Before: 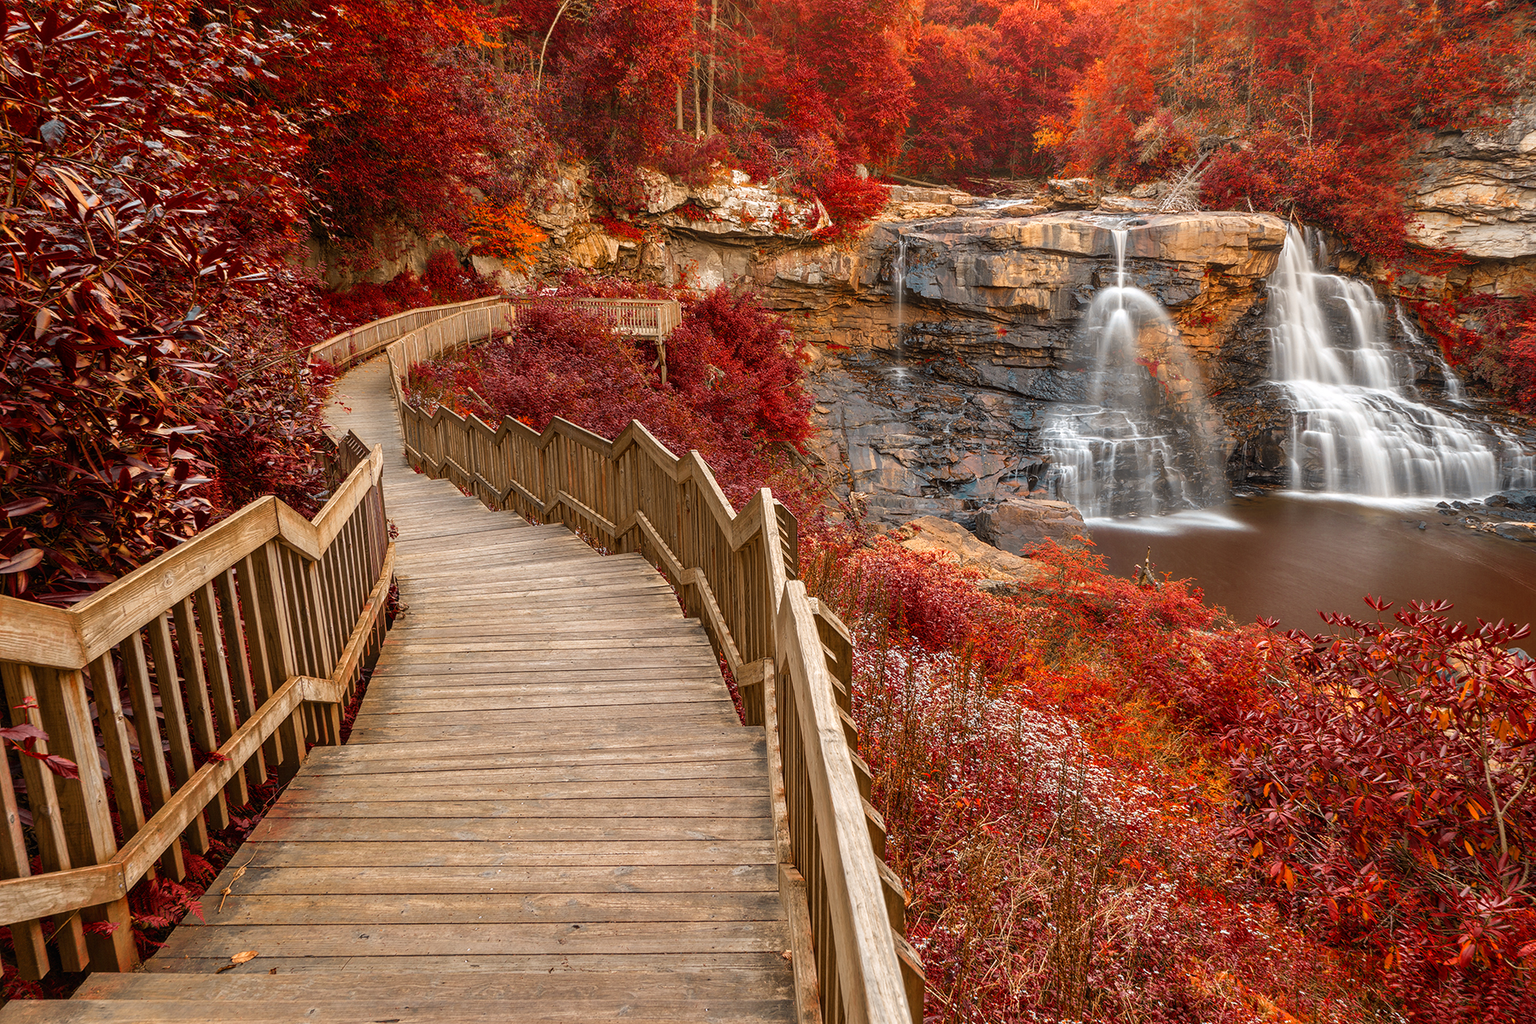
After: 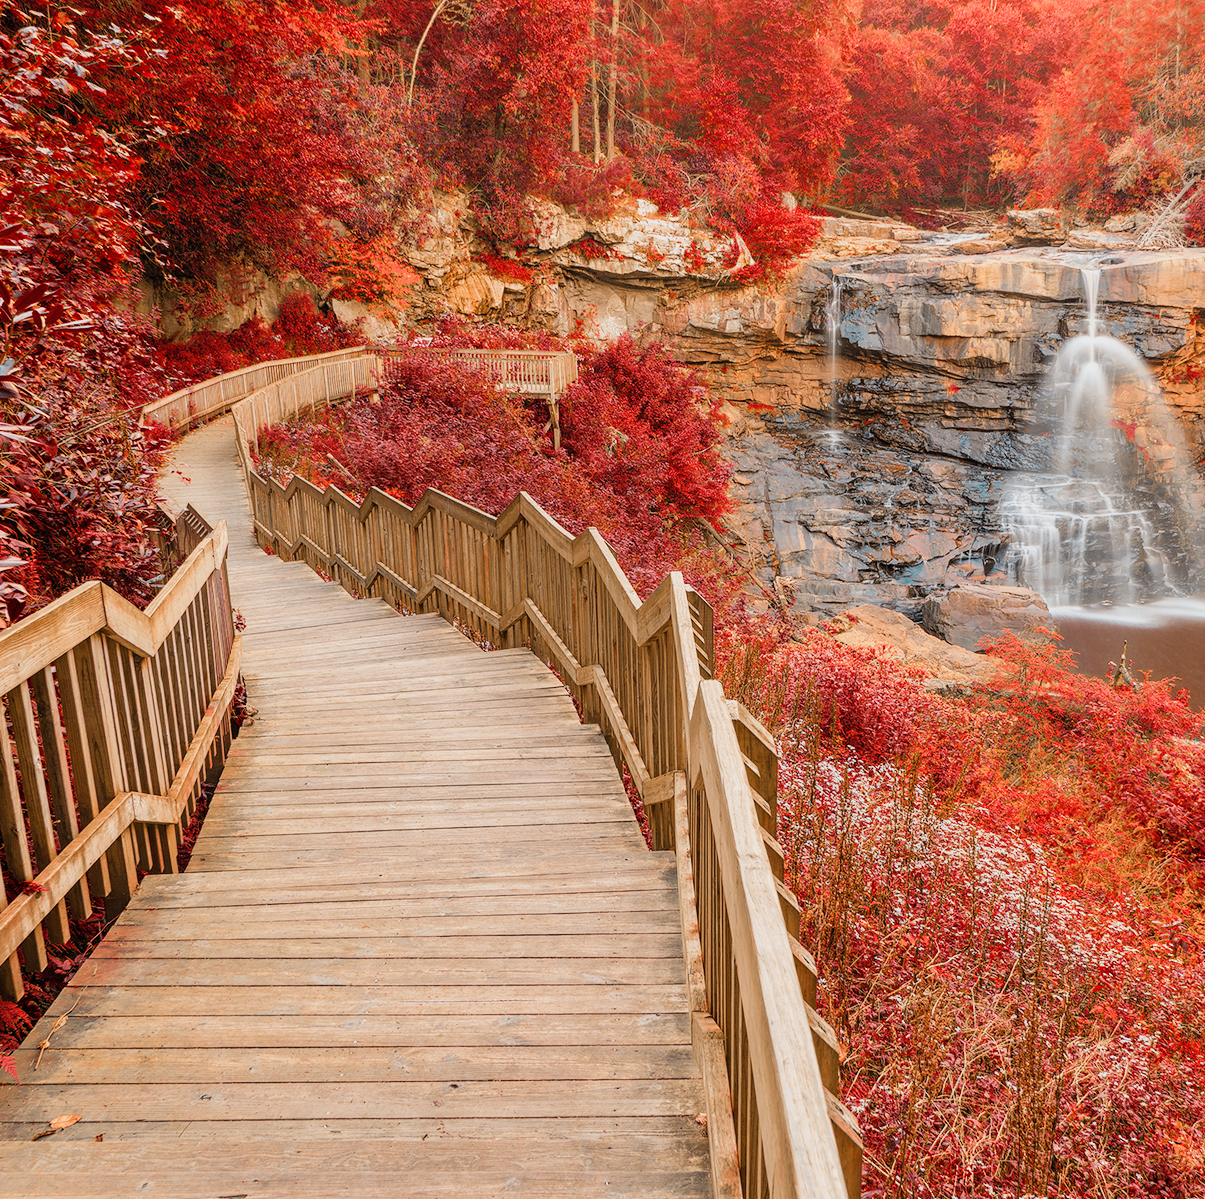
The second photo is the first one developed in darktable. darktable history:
local contrast: mode bilateral grid, contrast 100, coarseness 99, detail 90%, midtone range 0.2
filmic rgb: black relative exposure -16 EV, white relative exposure 6.89 EV, threshold 5.97 EV, hardness 4.68, iterations of high-quality reconstruction 10, enable highlight reconstruction true
crop and rotate: left 12.324%, right 20.706%
exposure: black level correction 0, exposure 1.001 EV, compensate exposure bias true, compensate highlight preservation false
